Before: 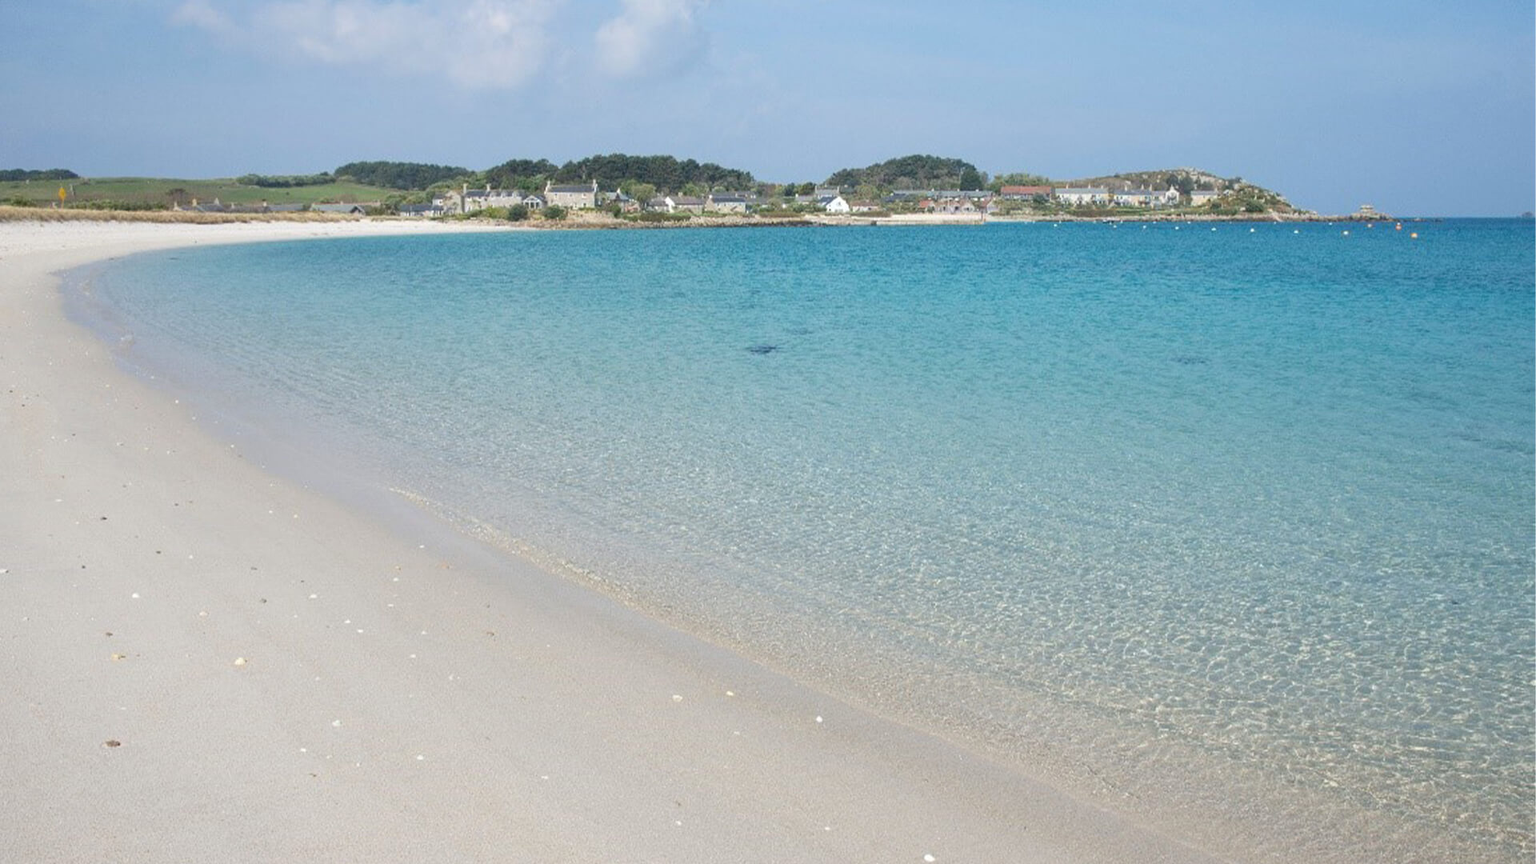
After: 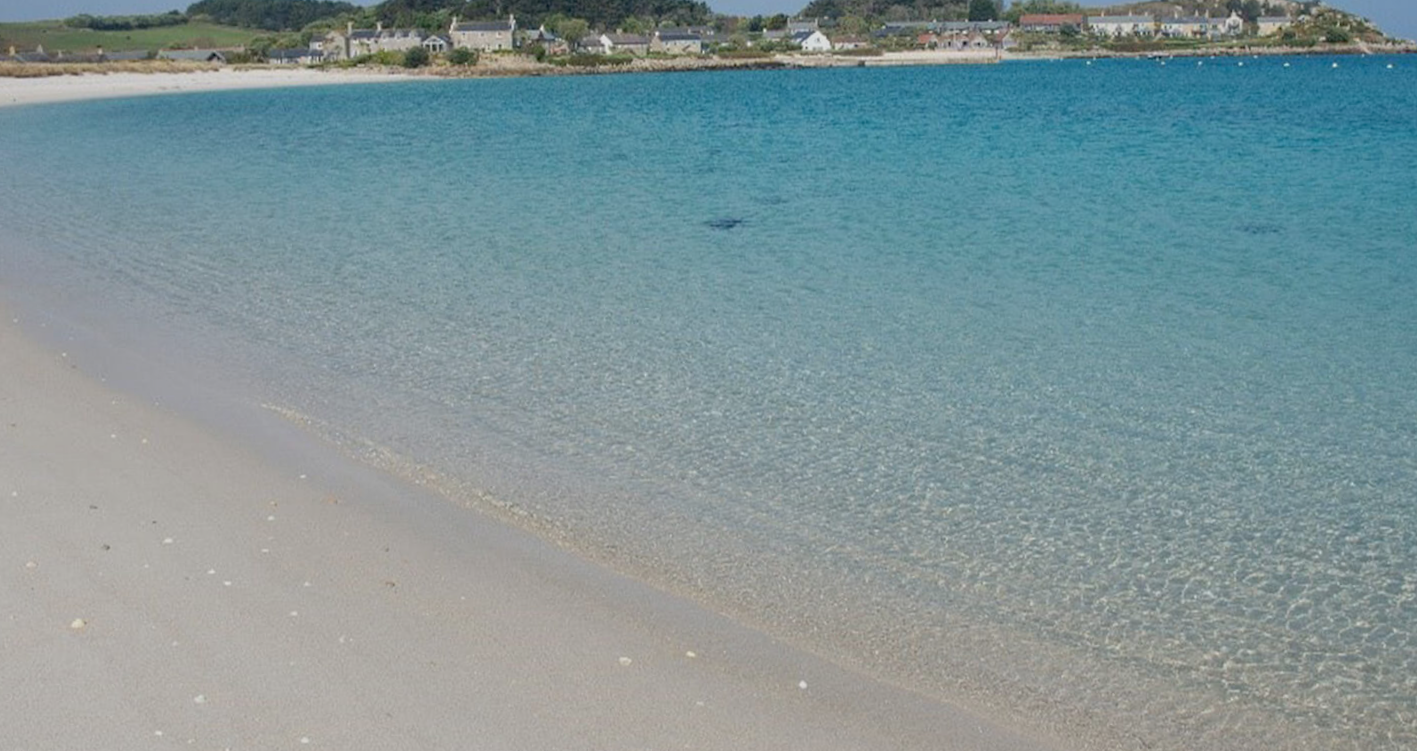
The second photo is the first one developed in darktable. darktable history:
sharpen: radius 5.325, amount 0.312, threshold 26.433
exposure: black level correction 0.011, exposure -0.478 EV, compensate highlight preservation false
rotate and perspective: rotation -4.25°, automatic cropping off
crop and rotate: angle -3.37°, left 9.79%, top 20.73%, right 12.42%, bottom 11.82%
